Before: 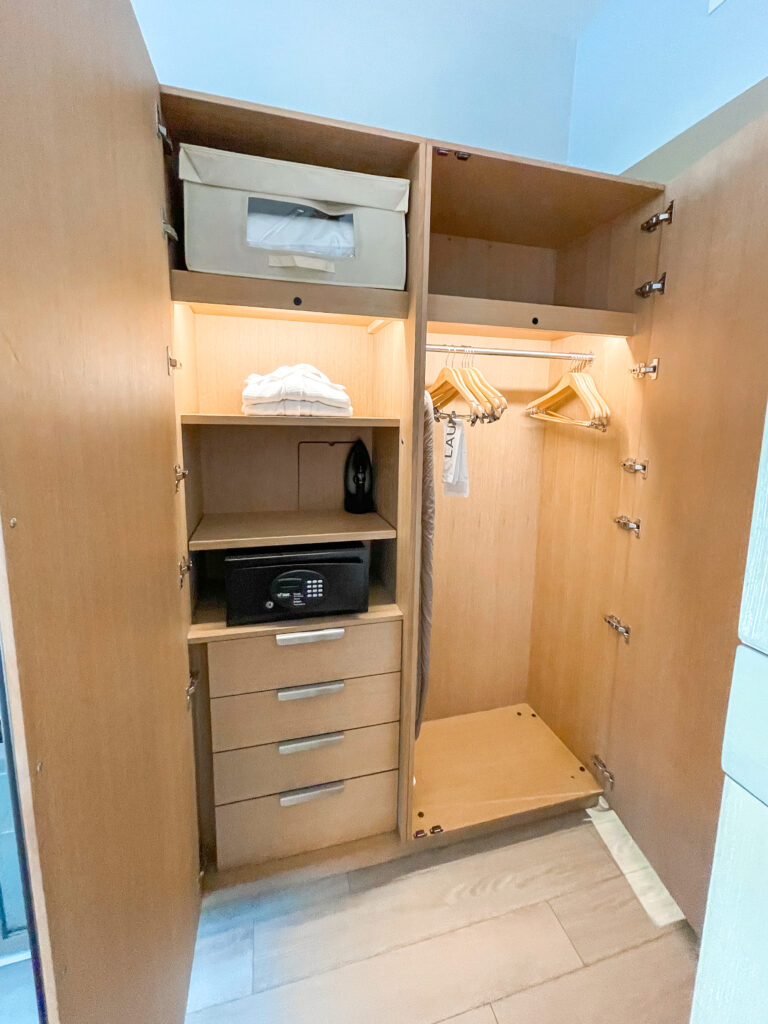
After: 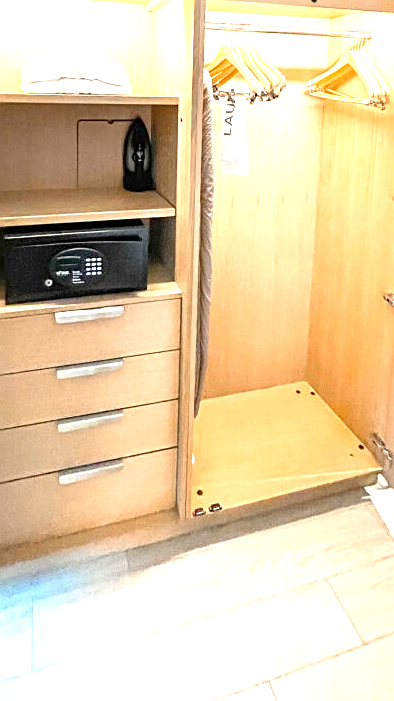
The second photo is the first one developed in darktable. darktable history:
crop and rotate: left 28.845%, top 31.488%, right 19.838%
exposure: black level correction 0, exposure 1.199 EV, compensate exposure bias true, compensate highlight preservation false
sharpen: on, module defaults
